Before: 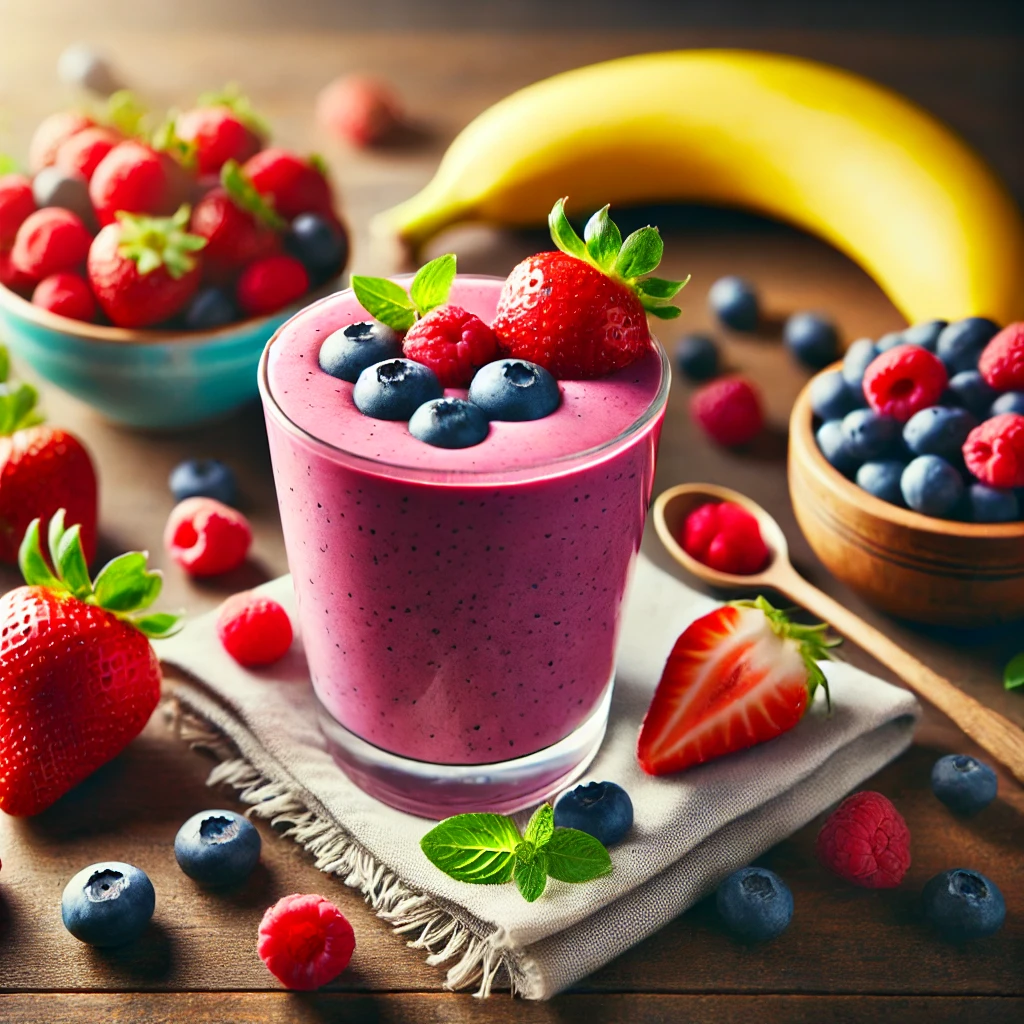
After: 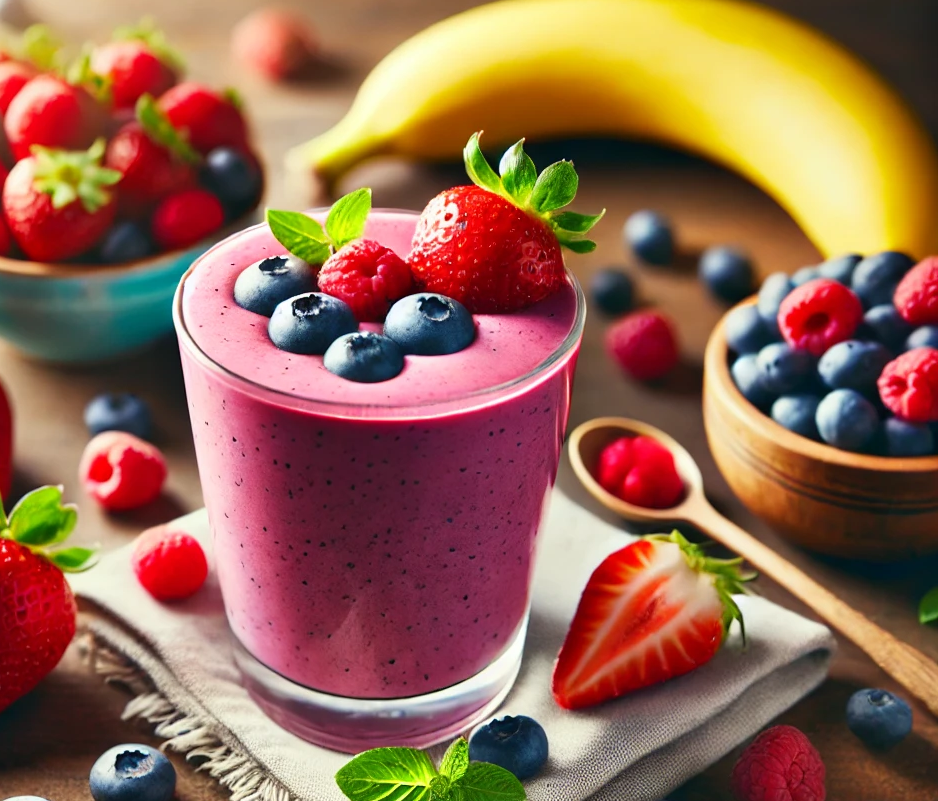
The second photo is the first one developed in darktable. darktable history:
crop: left 8.323%, top 6.529%, bottom 15.237%
